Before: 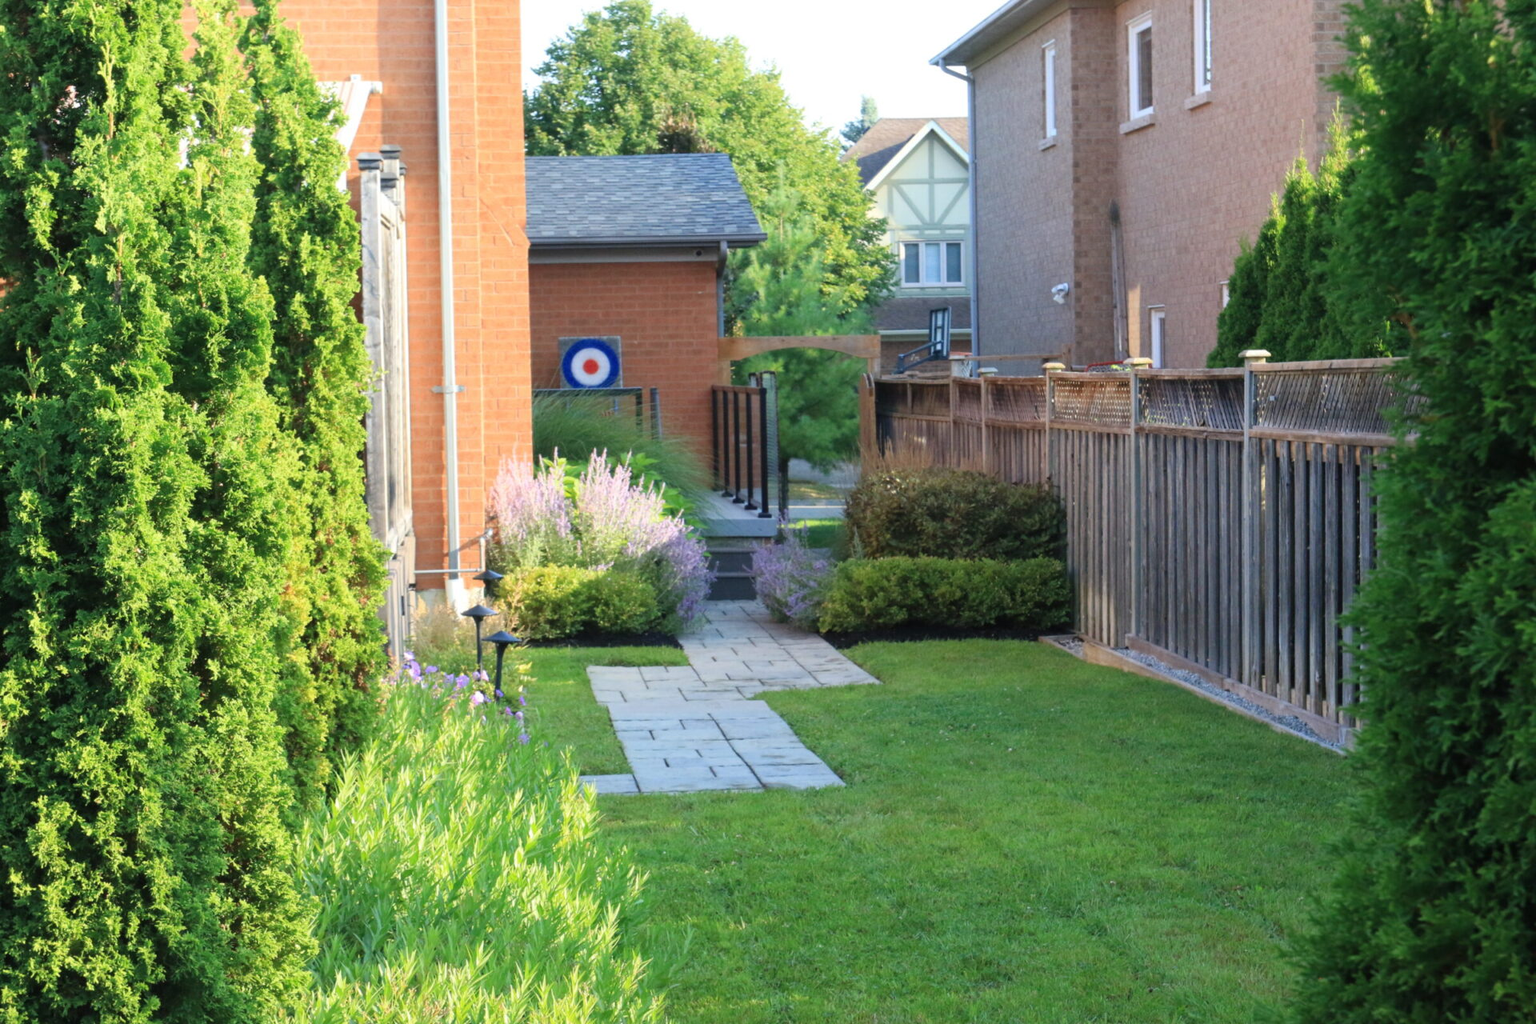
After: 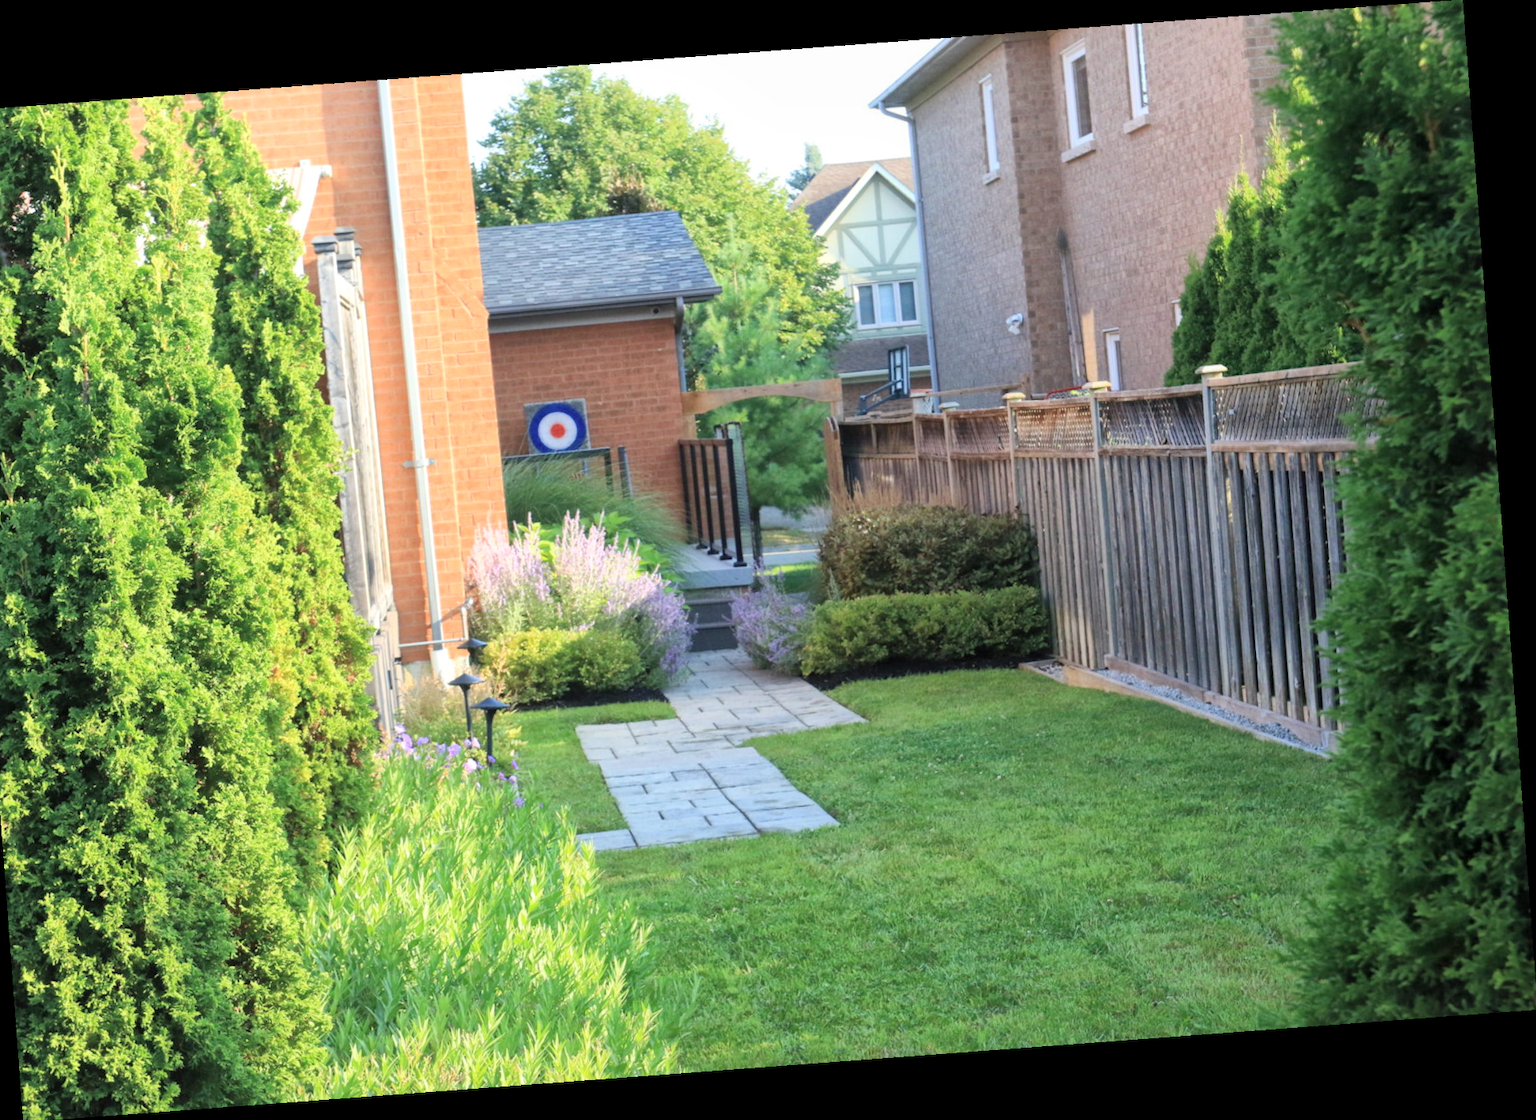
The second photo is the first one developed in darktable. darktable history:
crop and rotate: left 3.238%
rotate and perspective: rotation -4.25°, automatic cropping off
global tonemap: drago (1, 100), detail 1
